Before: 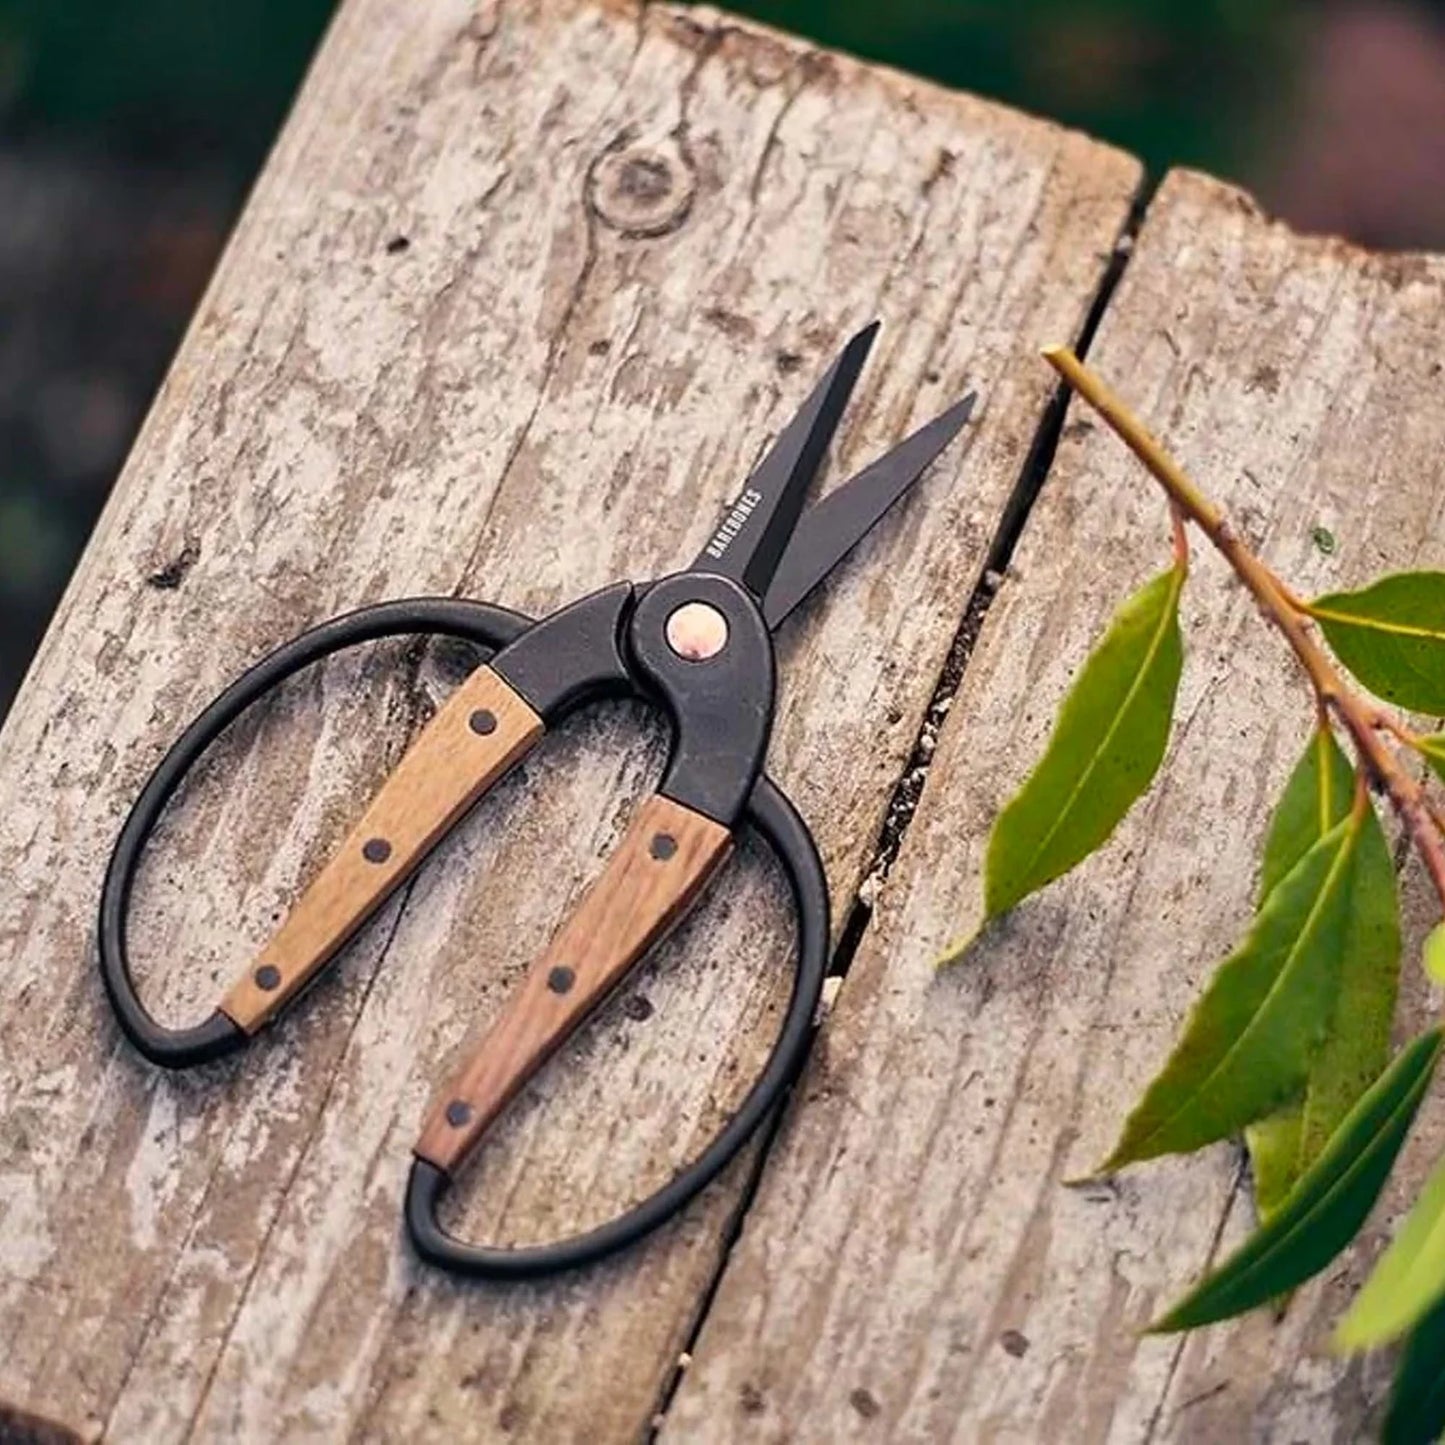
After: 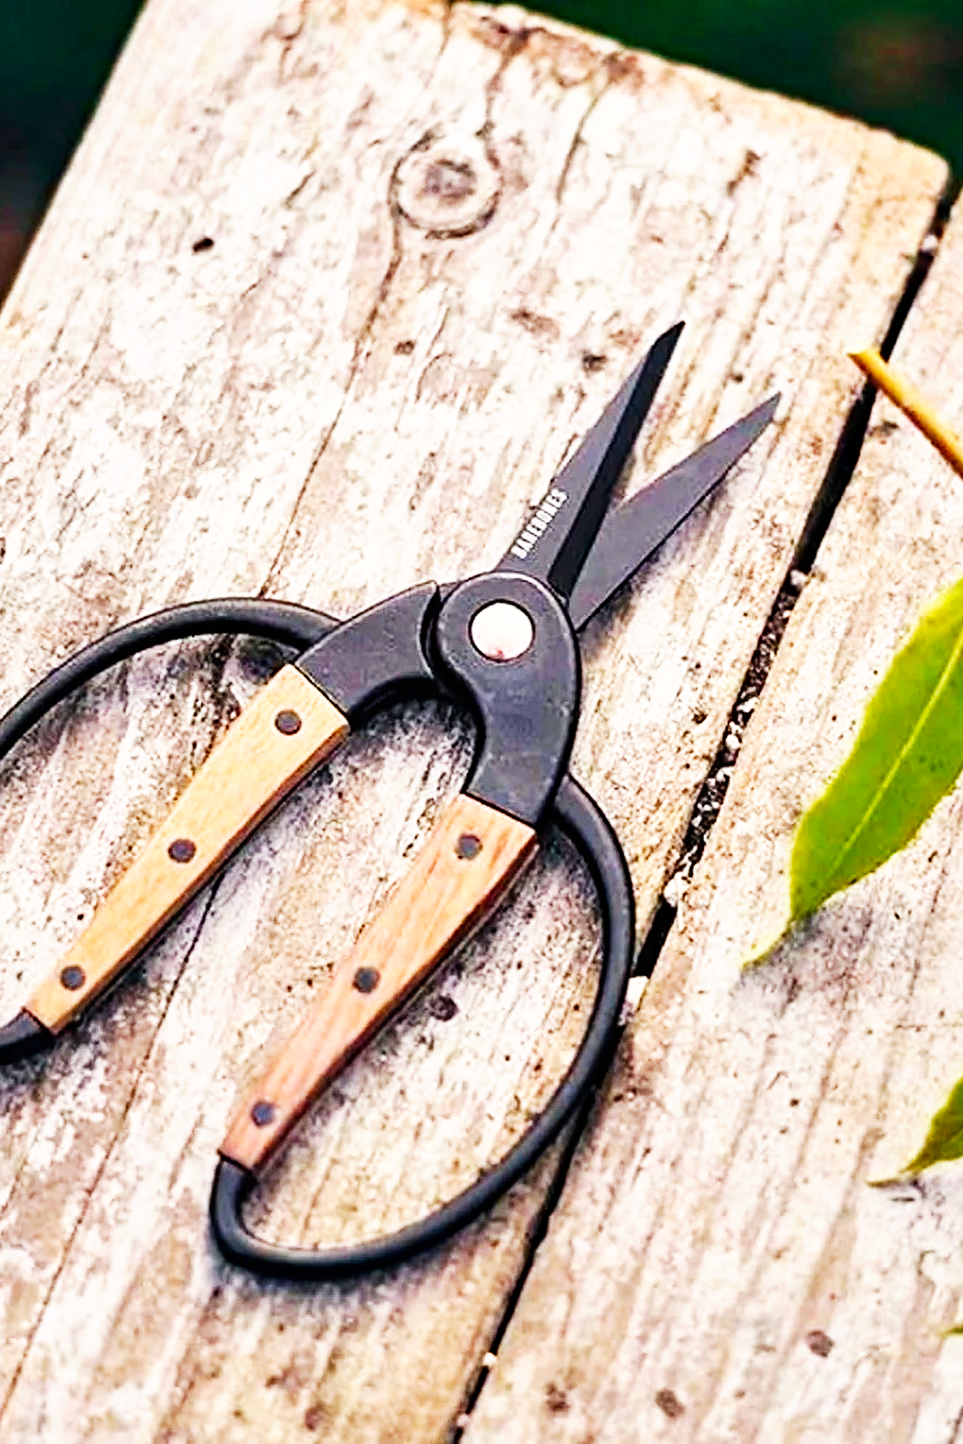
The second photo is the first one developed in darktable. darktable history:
crop and rotate: left 13.537%, right 19.796%
haze removal: on, module defaults
base curve: curves: ch0 [(0, 0) (0.007, 0.004) (0.027, 0.03) (0.046, 0.07) (0.207, 0.54) (0.442, 0.872) (0.673, 0.972) (1, 1)], preserve colors none
